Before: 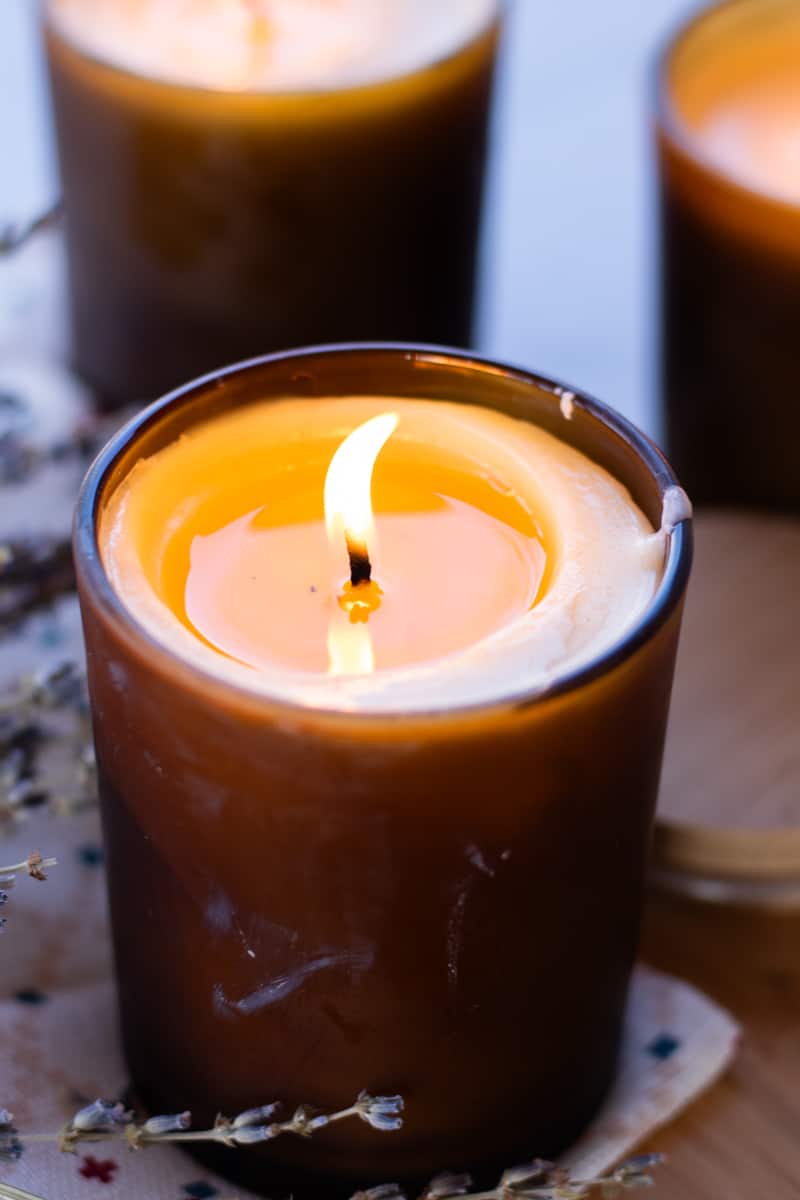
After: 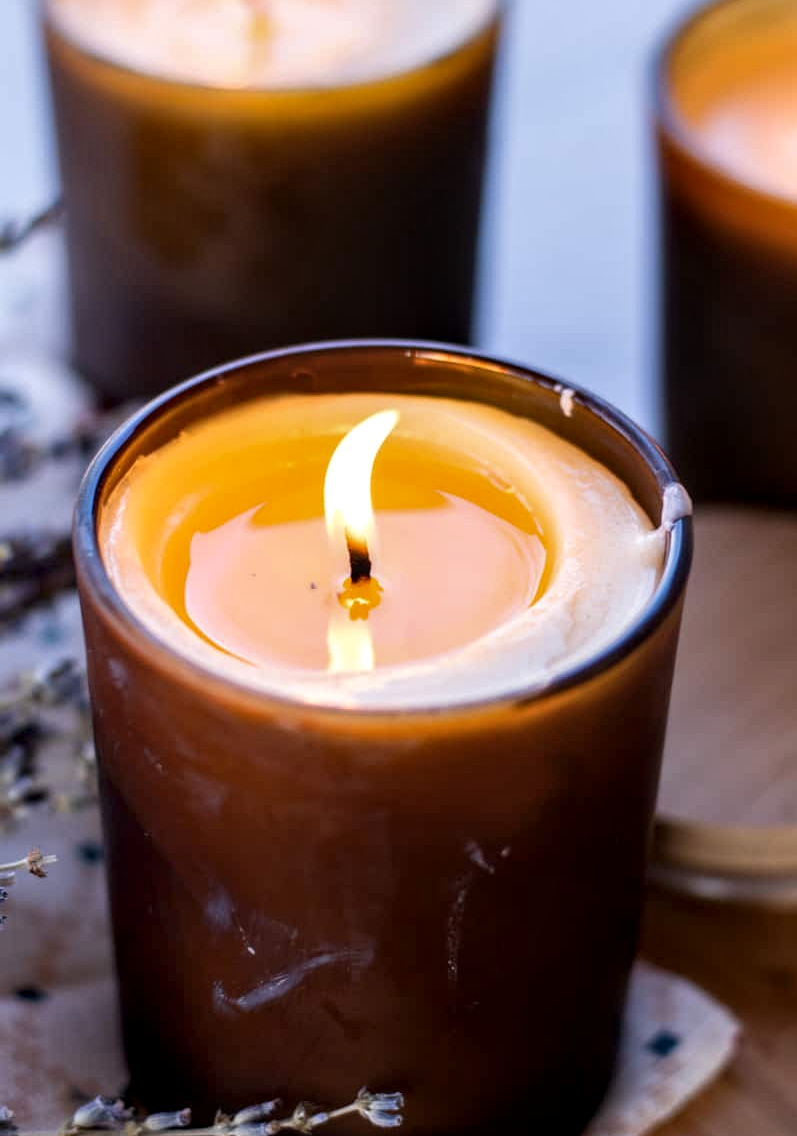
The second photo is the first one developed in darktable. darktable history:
local contrast: detail 140%
crop: top 0.271%, right 0.259%, bottom 5.057%
